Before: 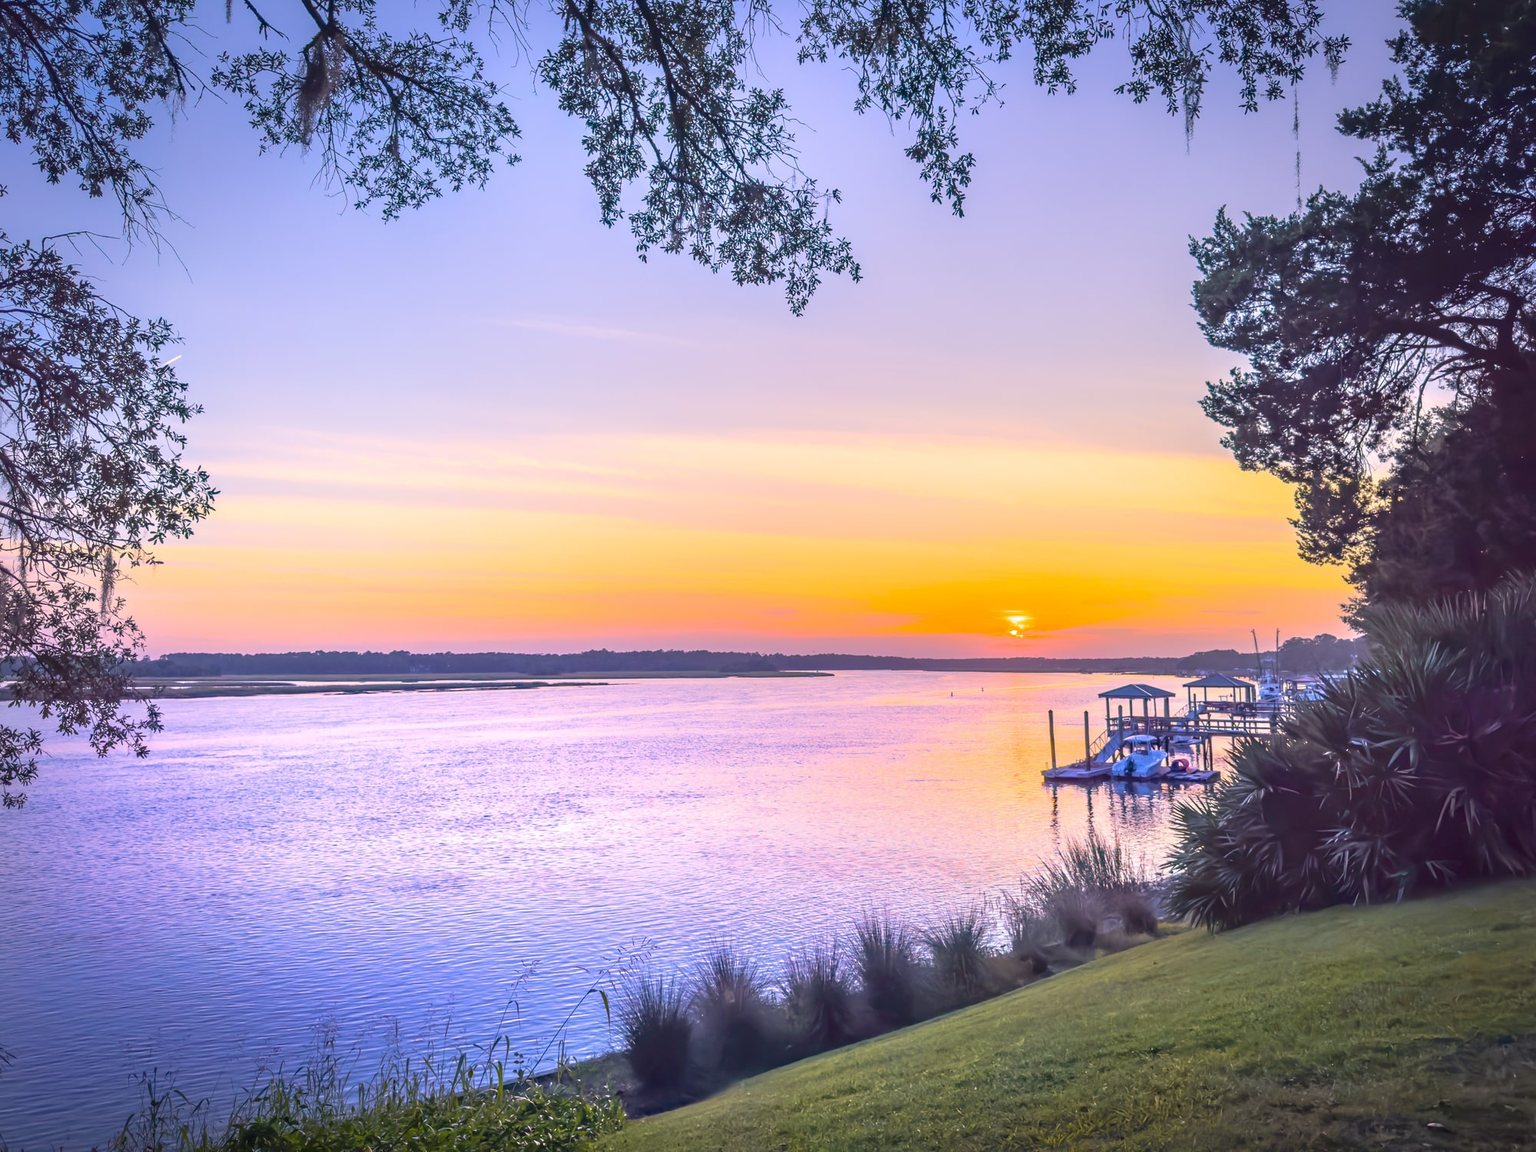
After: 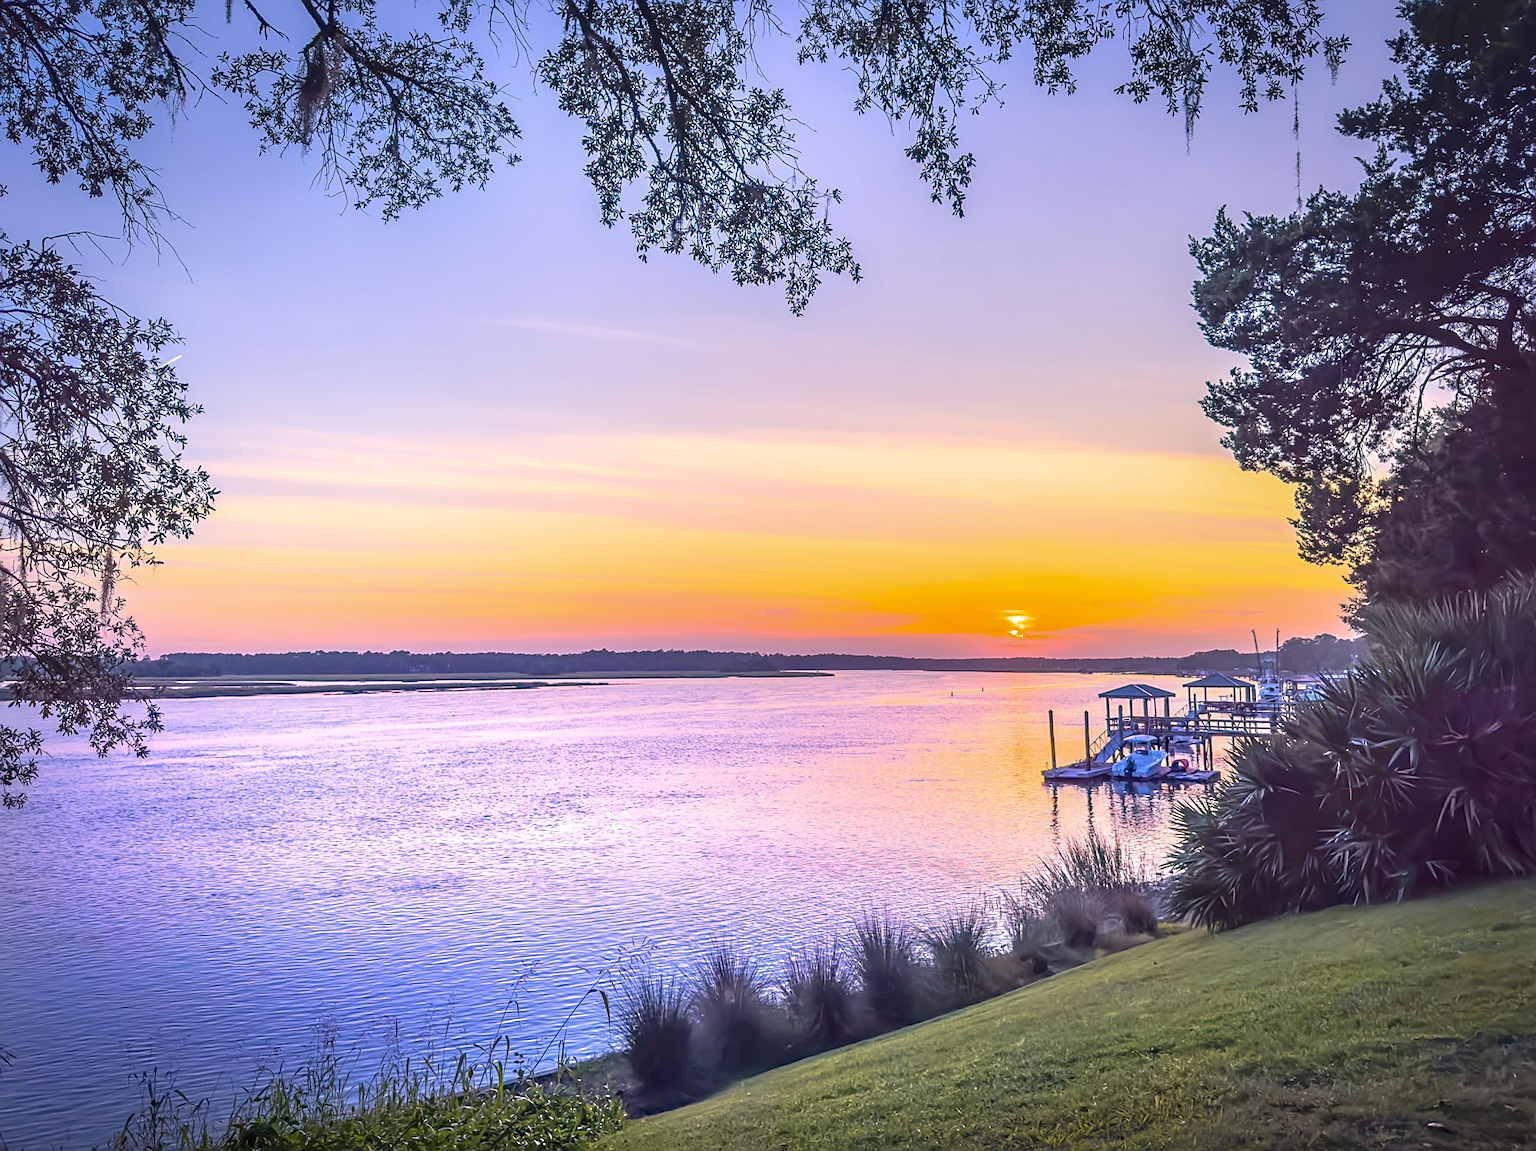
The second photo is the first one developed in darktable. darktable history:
exposure: exposure -0.01 EV, compensate highlight preservation false
sharpen: on, module defaults
local contrast: on, module defaults
